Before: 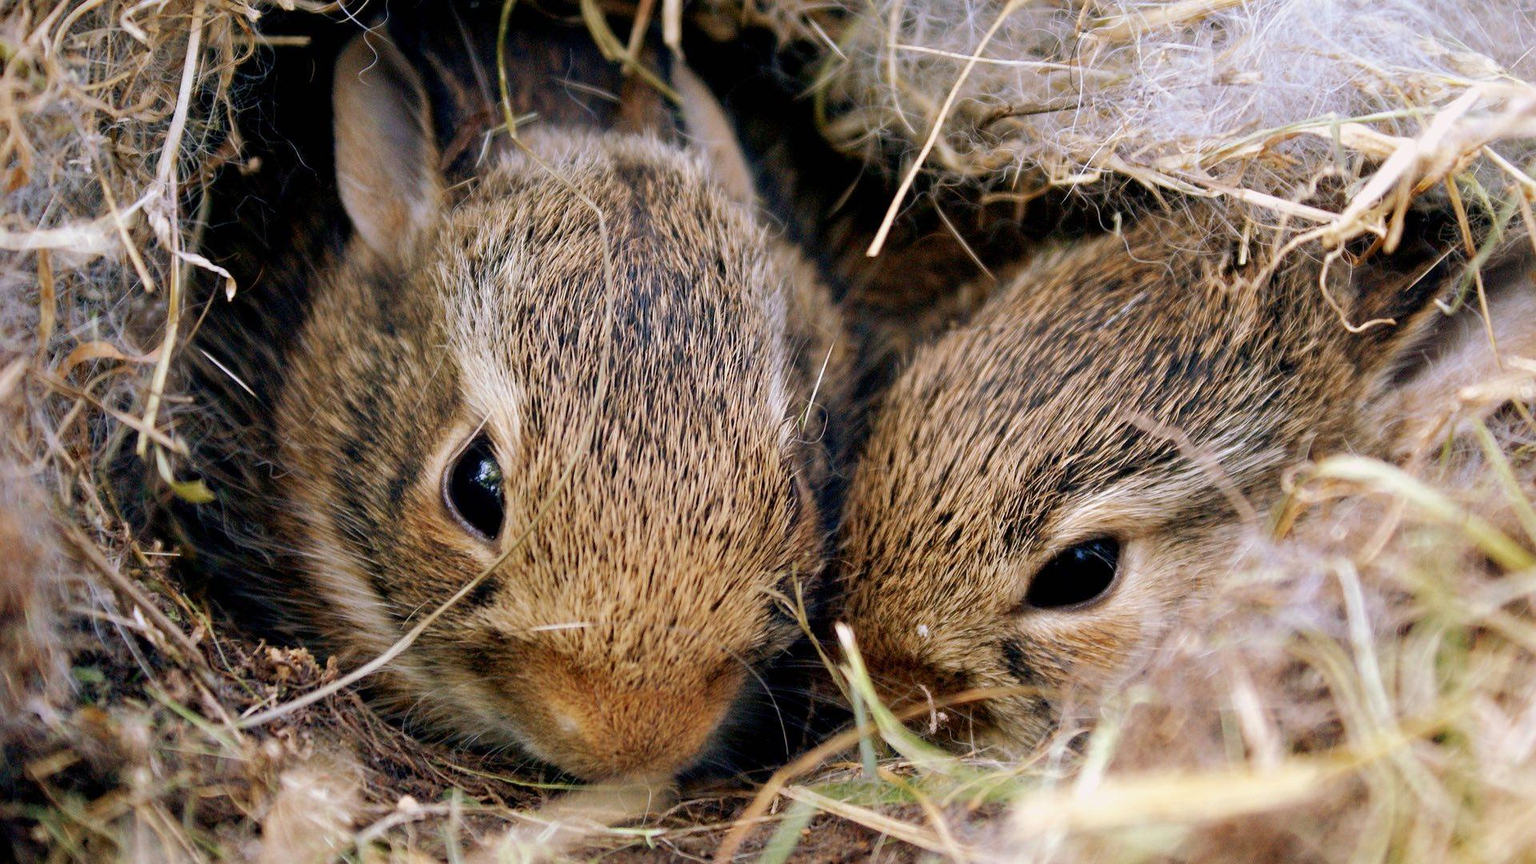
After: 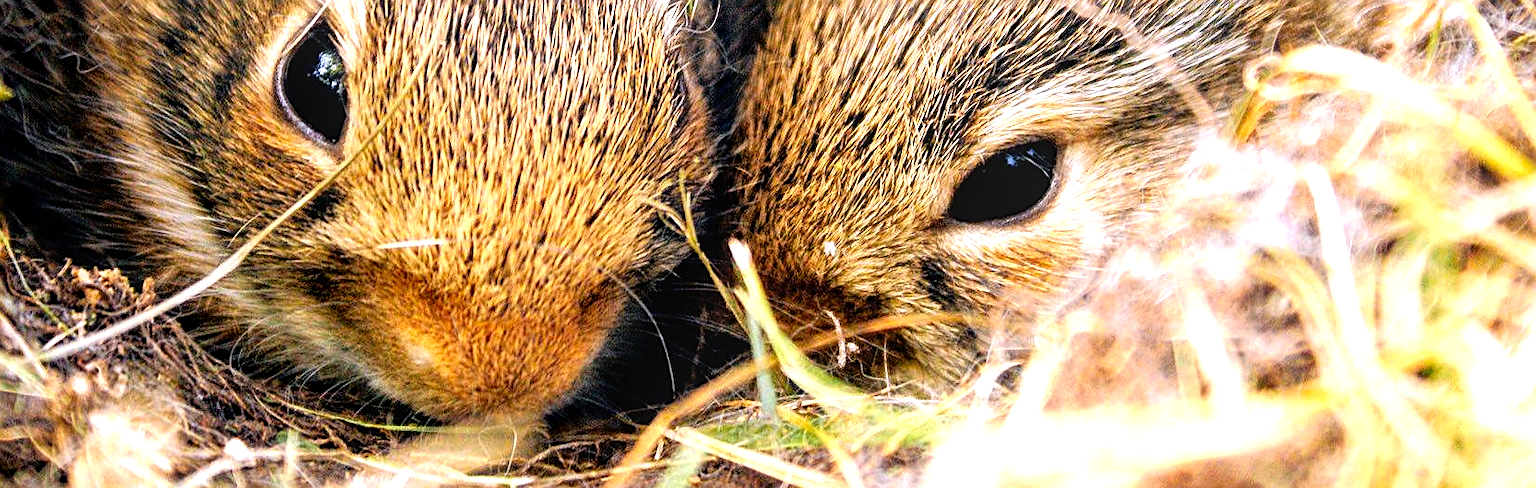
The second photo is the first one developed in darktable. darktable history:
color zones: curves: ch0 [(0.224, 0.526) (0.75, 0.5)]; ch1 [(0.055, 0.526) (0.224, 0.761) (0.377, 0.526) (0.75, 0.5)]
tone equalizer: -8 EV -1.08 EV, -7 EV -1.03 EV, -6 EV -0.892 EV, -5 EV -0.583 EV, -3 EV 0.599 EV, -2 EV 0.871 EV, -1 EV 1.01 EV, +0 EV 1.08 EV
sharpen: on, module defaults
crop and rotate: left 13.244%, top 48.138%, bottom 2.862%
local contrast: on, module defaults
